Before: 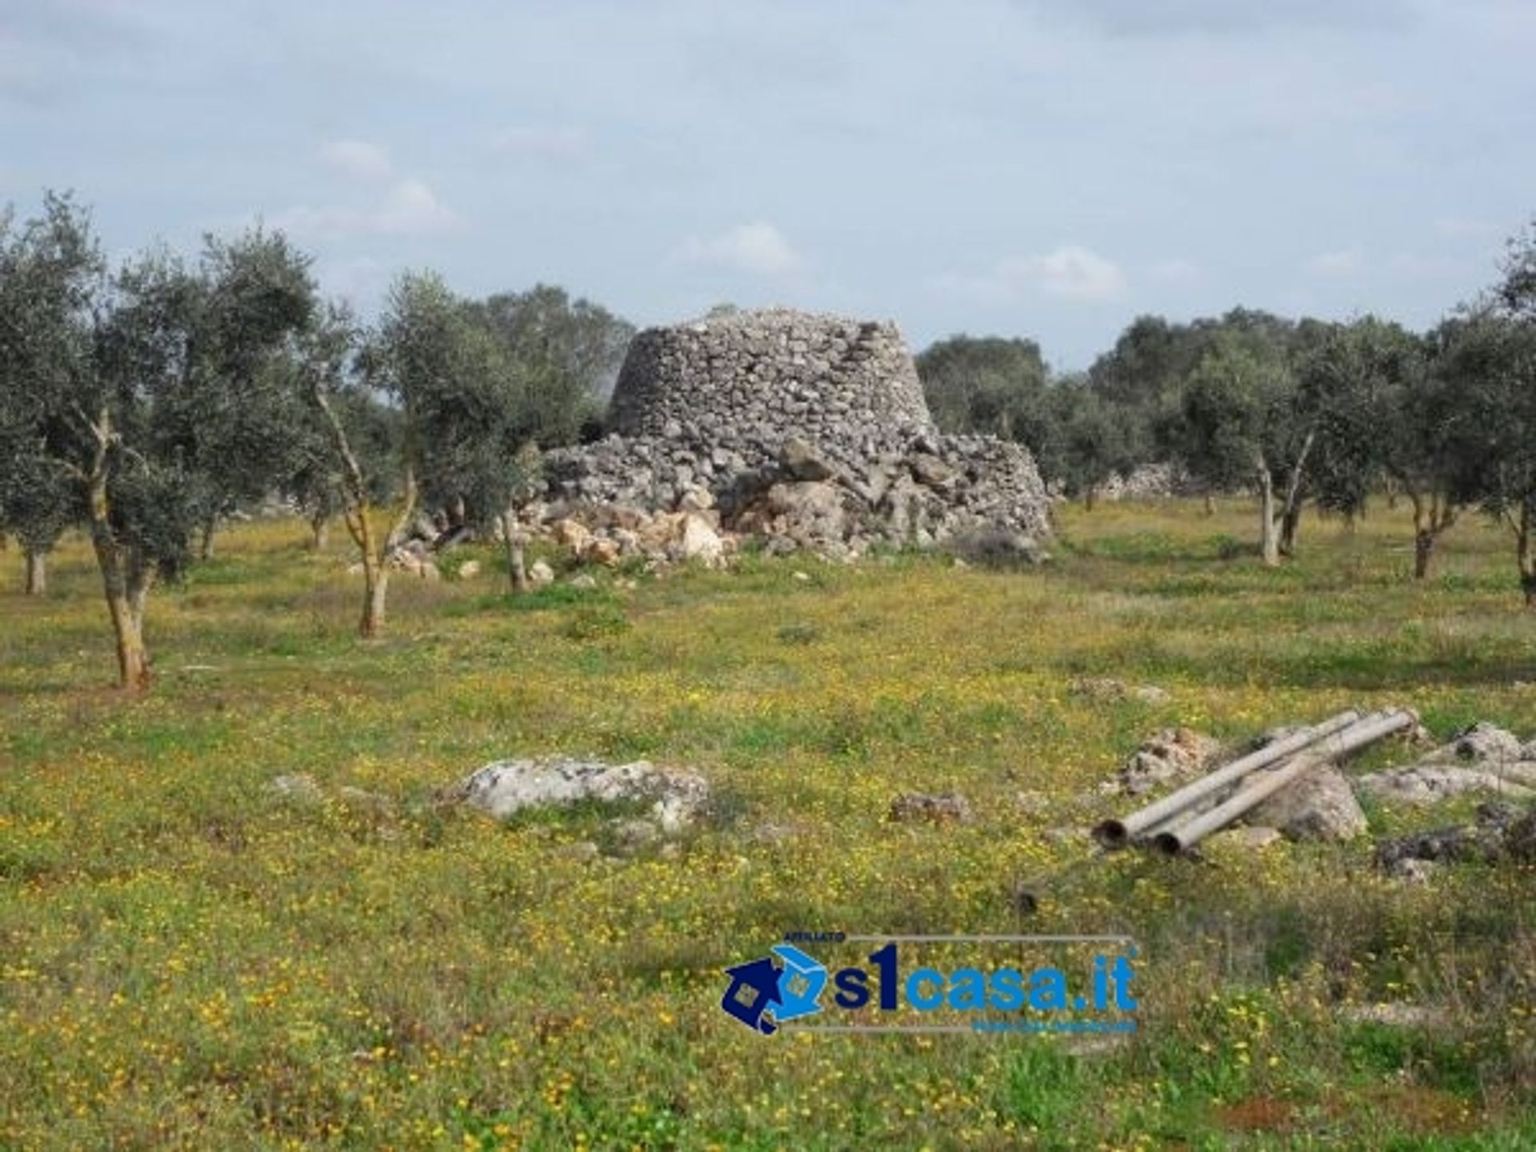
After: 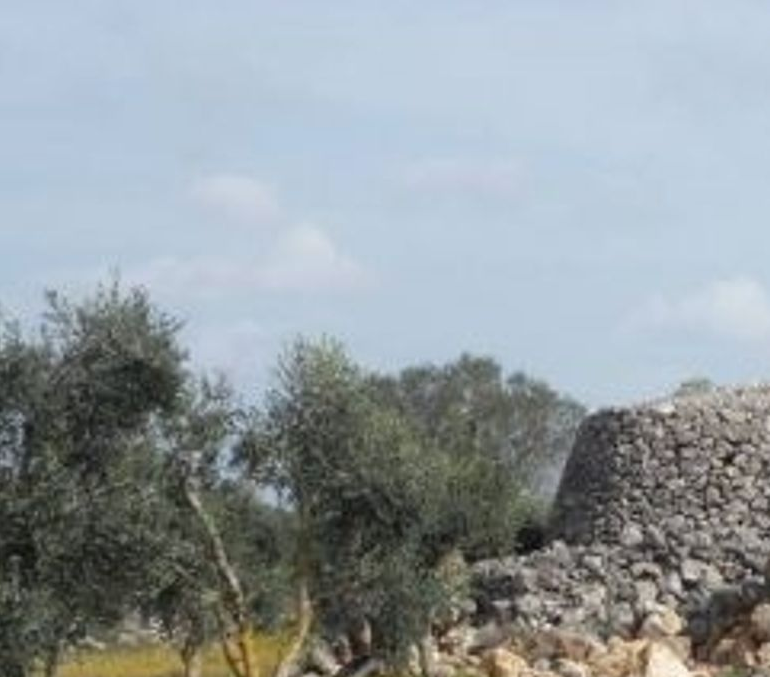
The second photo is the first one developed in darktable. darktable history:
crop and rotate: left 10.932%, top 0.118%, right 48.959%, bottom 52.859%
